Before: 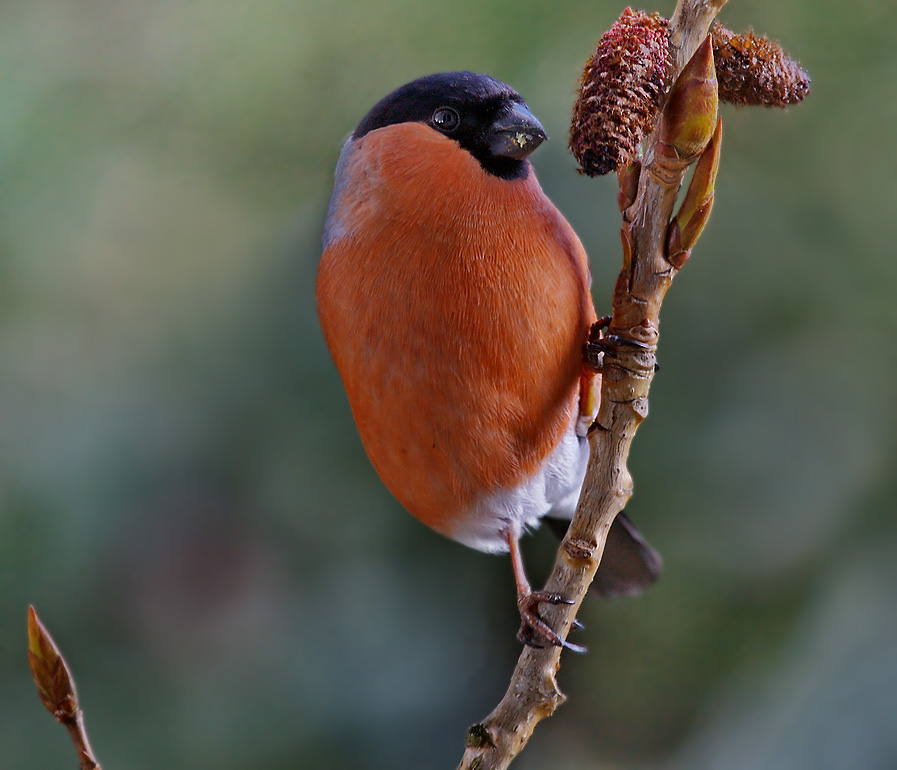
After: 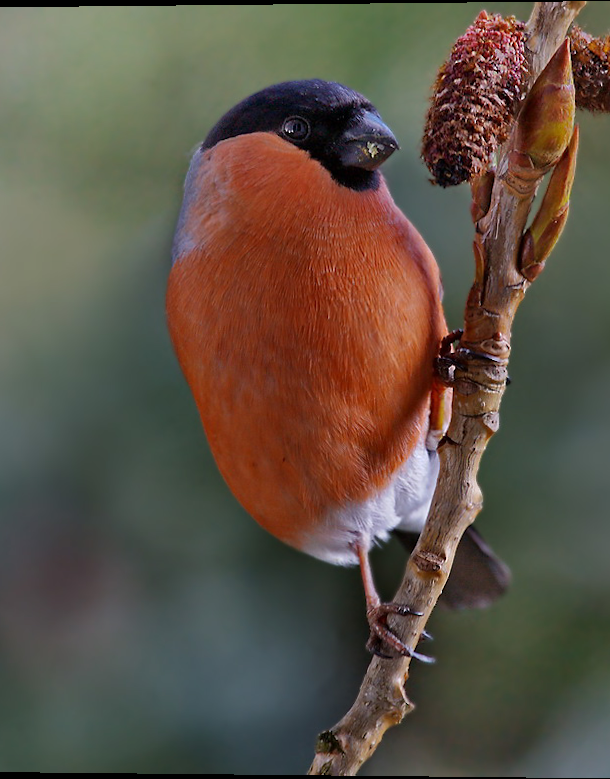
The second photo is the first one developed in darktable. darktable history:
rotate and perspective: lens shift (vertical) 0.048, lens shift (horizontal) -0.024, automatic cropping off
exposure: compensate highlight preservation false
crop: left 16.899%, right 16.556%
